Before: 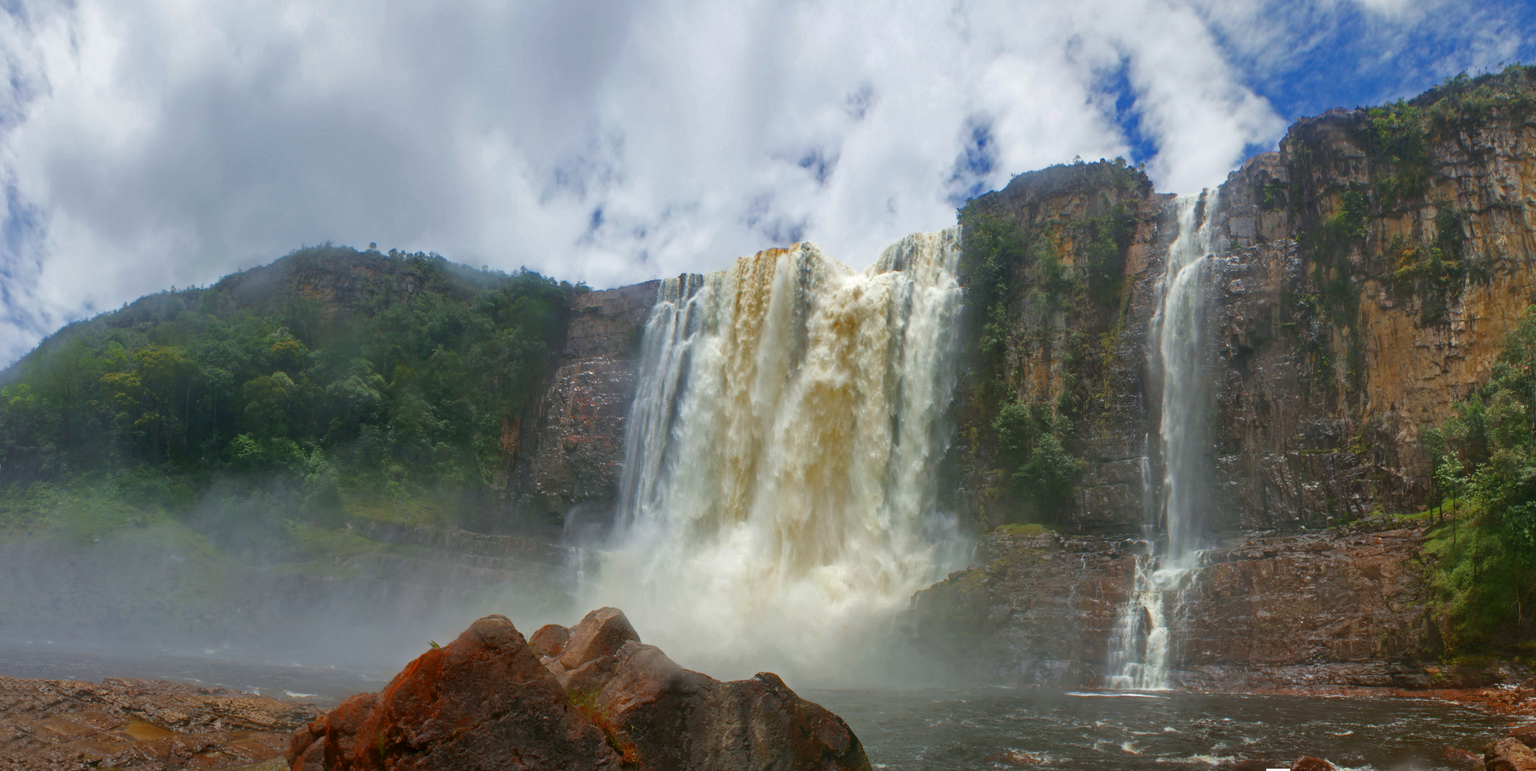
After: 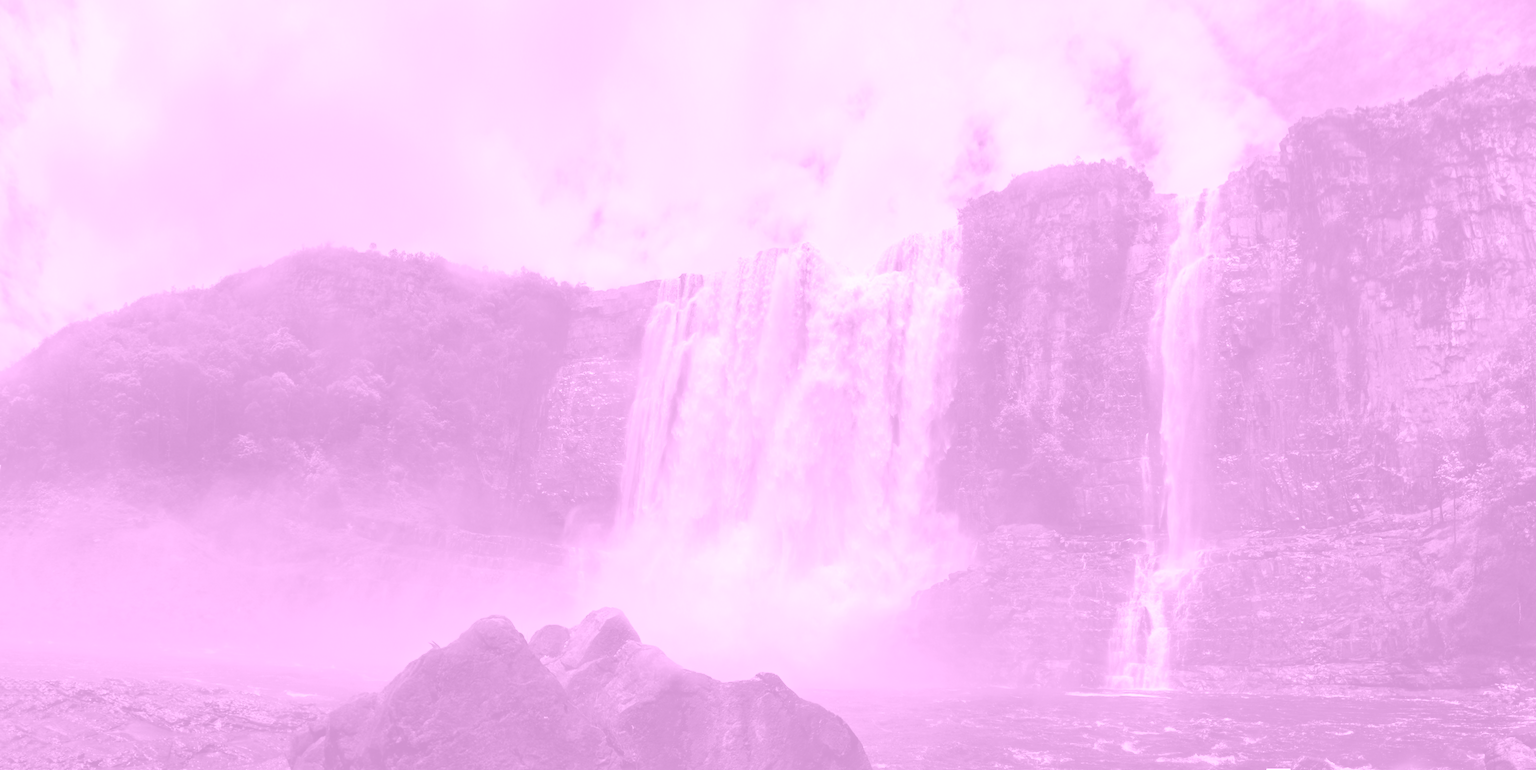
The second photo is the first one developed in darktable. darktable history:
tone equalizer: -8 EV -0.75 EV, -7 EV -0.7 EV, -6 EV -0.6 EV, -5 EV -0.4 EV, -3 EV 0.4 EV, -2 EV 0.6 EV, -1 EV 0.7 EV, +0 EV 0.75 EV, edges refinement/feathering 500, mask exposure compensation -1.57 EV, preserve details no
contrast brightness saturation: saturation 0.1
colorize: hue 331.2°, saturation 75%, source mix 30.28%, lightness 70.52%, version 1
